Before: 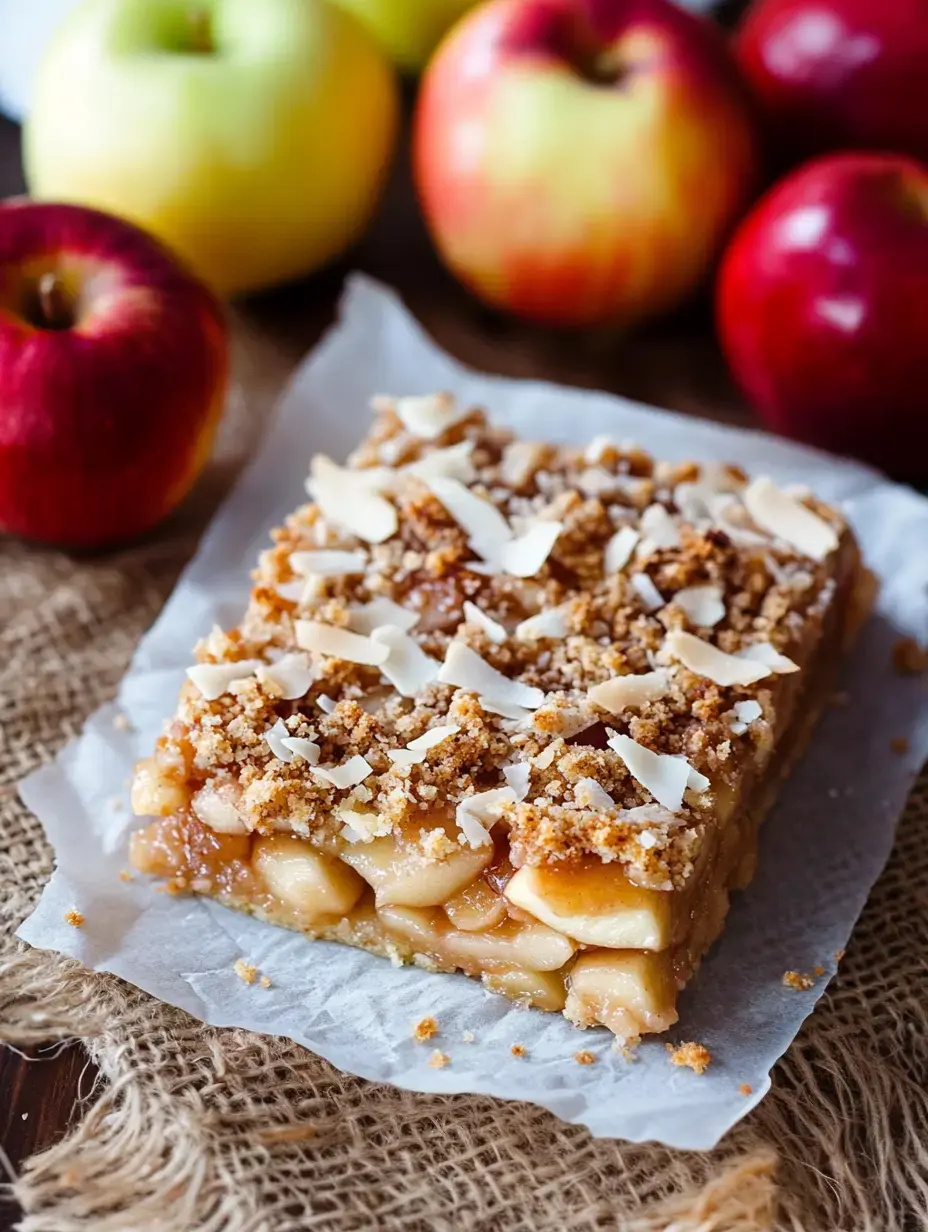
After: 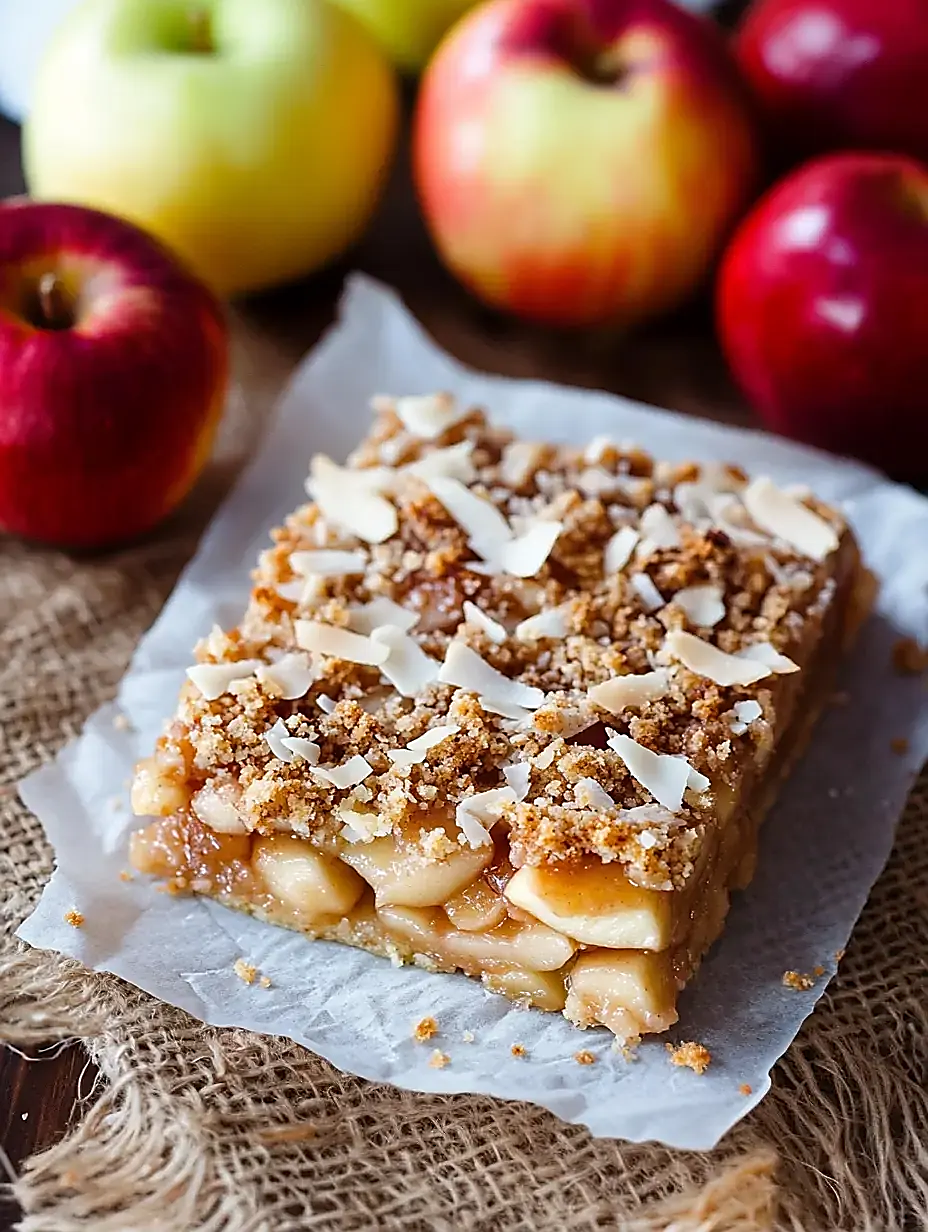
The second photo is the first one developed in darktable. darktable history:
sharpen: radius 1.373, amount 1.266, threshold 0.786
